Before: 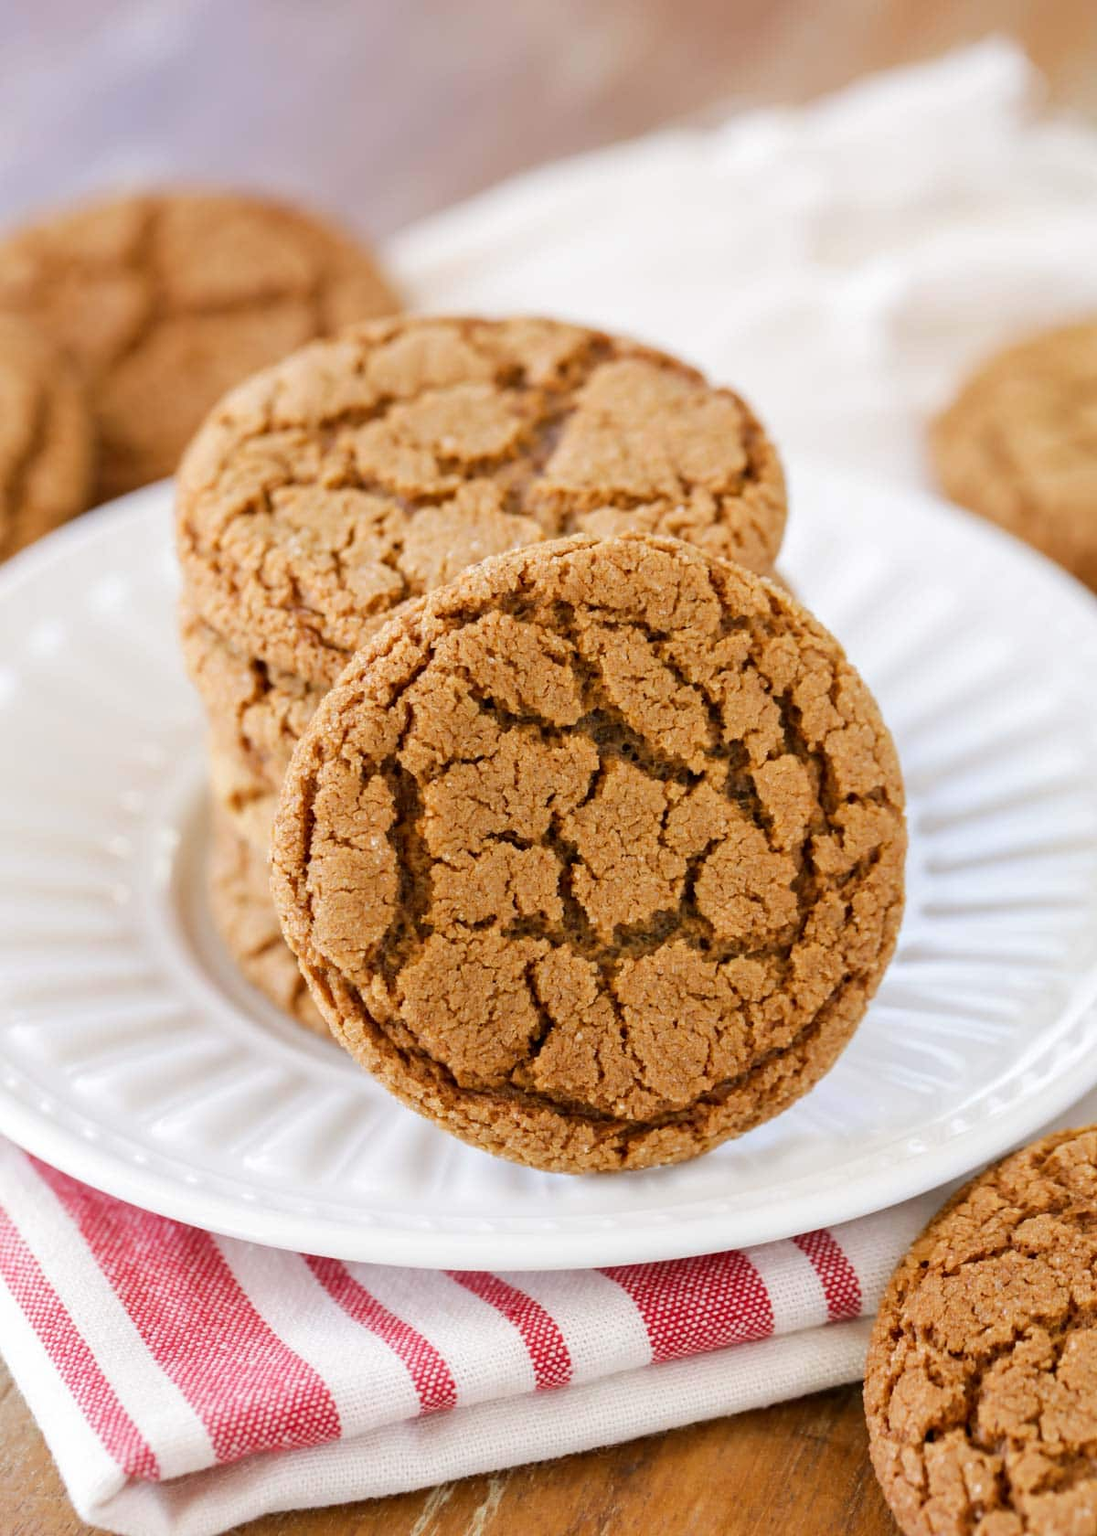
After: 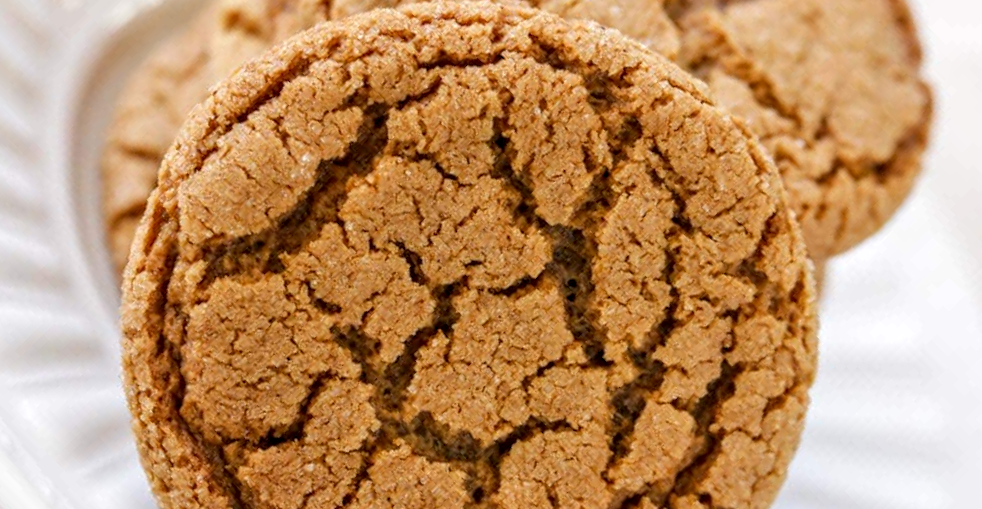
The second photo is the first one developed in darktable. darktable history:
crop and rotate: angle -45.69°, top 16.462%, right 0.954%, bottom 11.69%
local contrast: on, module defaults
